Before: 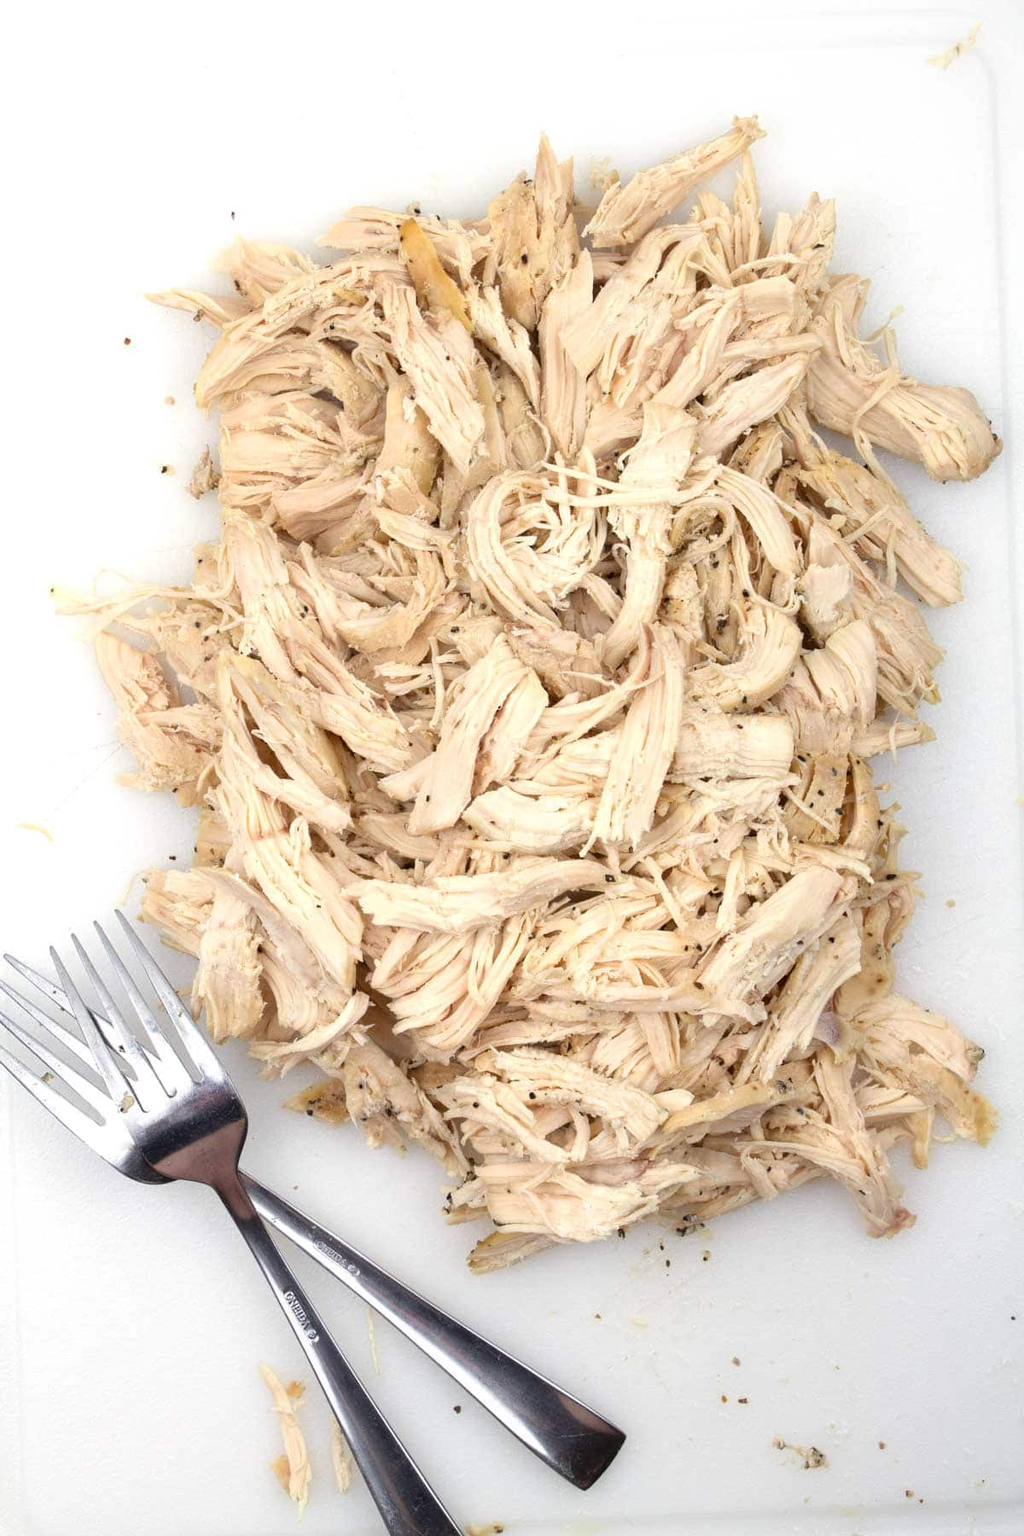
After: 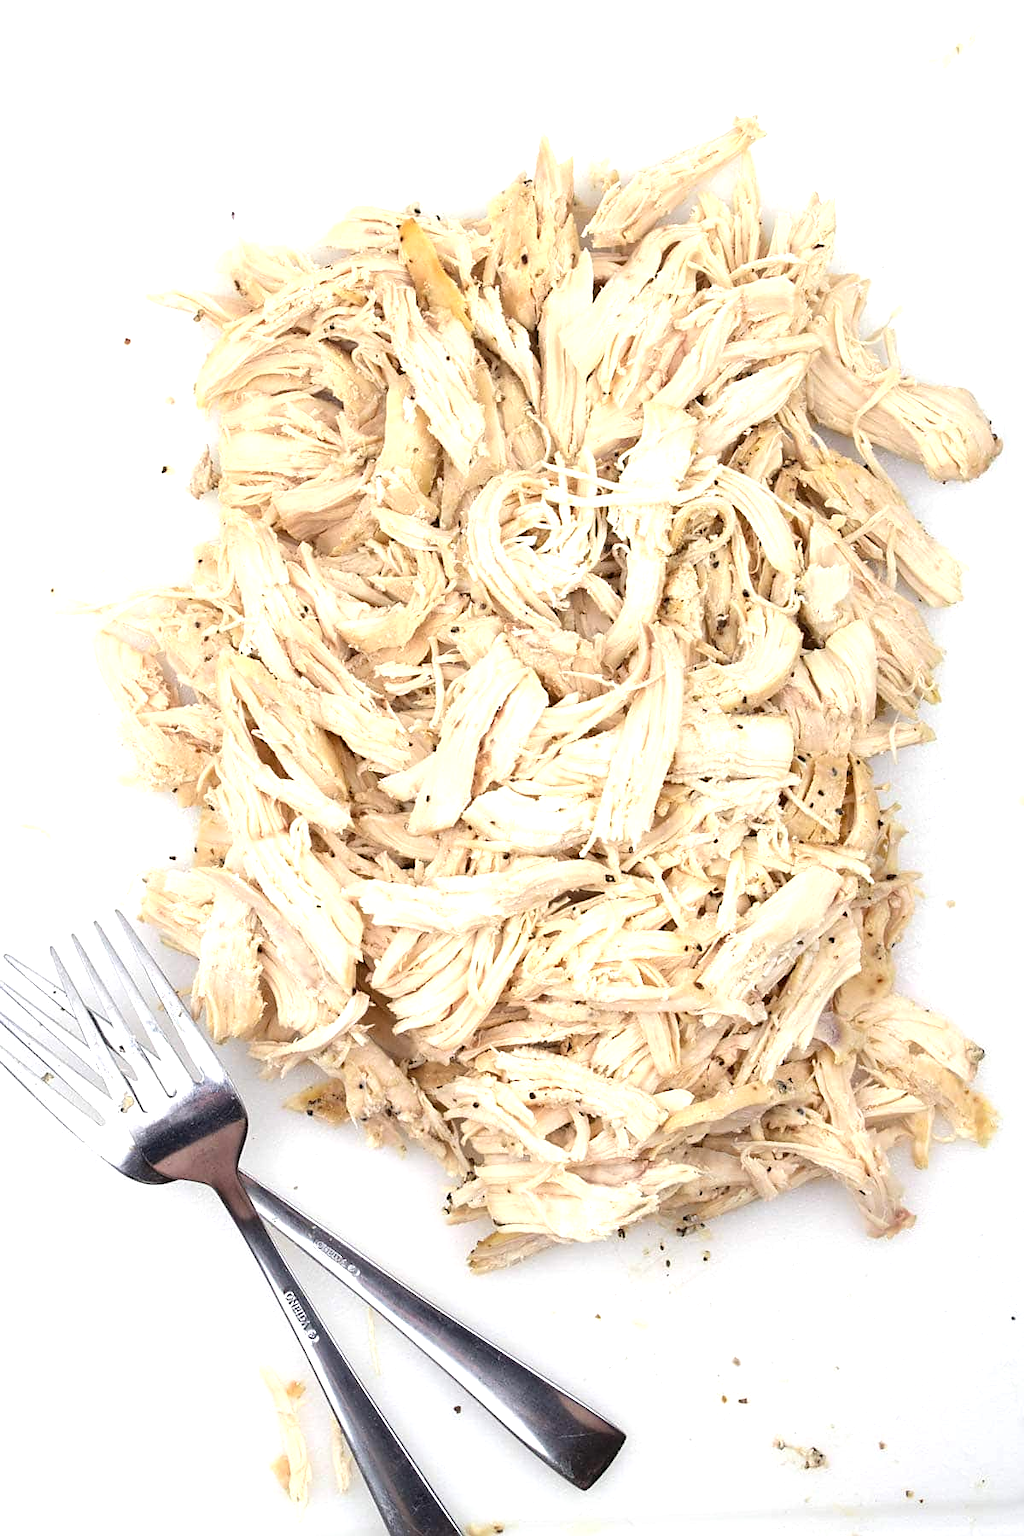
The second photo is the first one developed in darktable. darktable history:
exposure: black level correction 0, exposure 0.5 EV, compensate exposure bias true, compensate highlight preservation false
sharpen: radius 1.836, amount 0.408, threshold 1.164
levels: mode automatic
